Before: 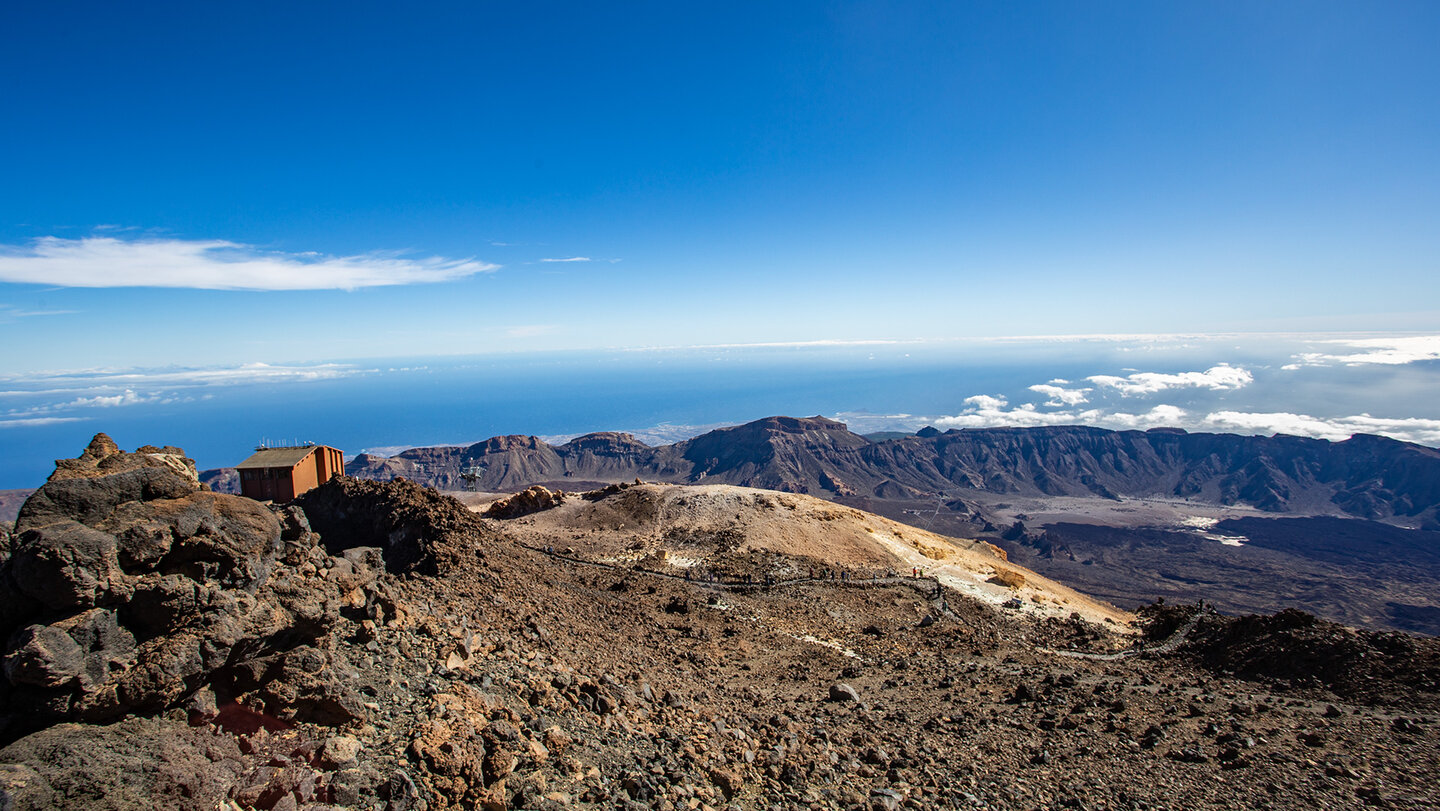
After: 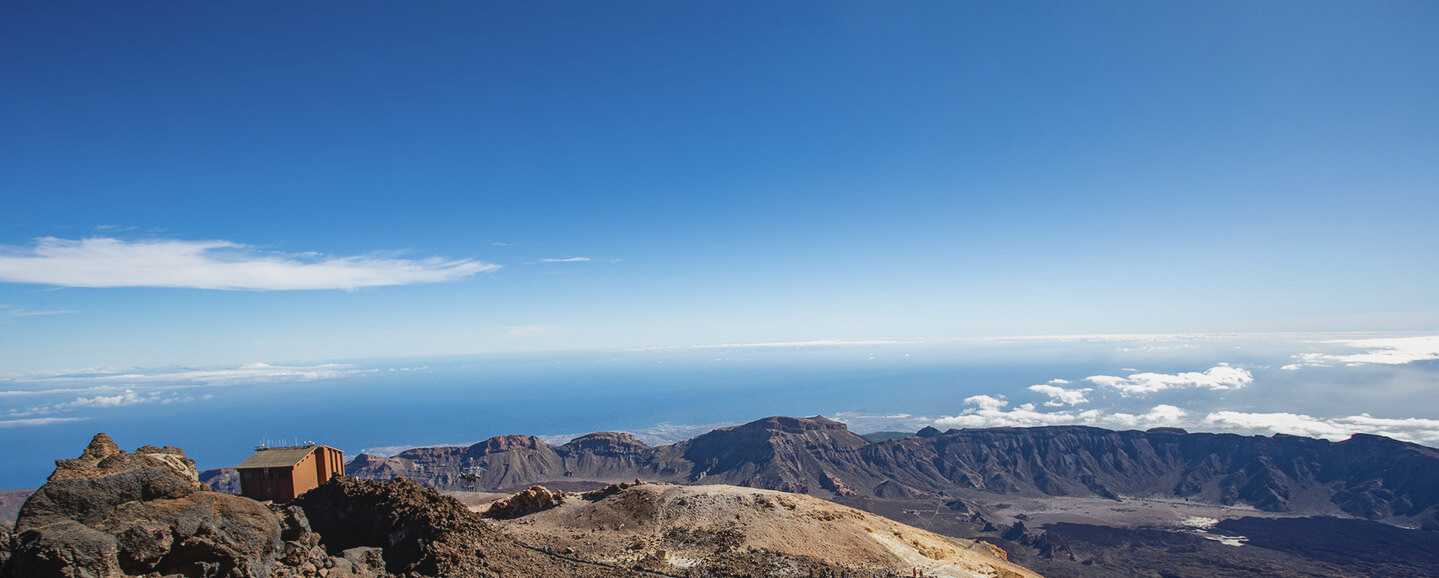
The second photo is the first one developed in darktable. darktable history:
contrast brightness saturation: saturation -0.174
contrast equalizer: octaves 7, y [[0.46, 0.454, 0.451, 0.451, 0.455, 0.46], [0.5 ×6], [0.5 ×6], [0 ×6], [0 ×6]]
crop: right 0%, bottom 28.728%
